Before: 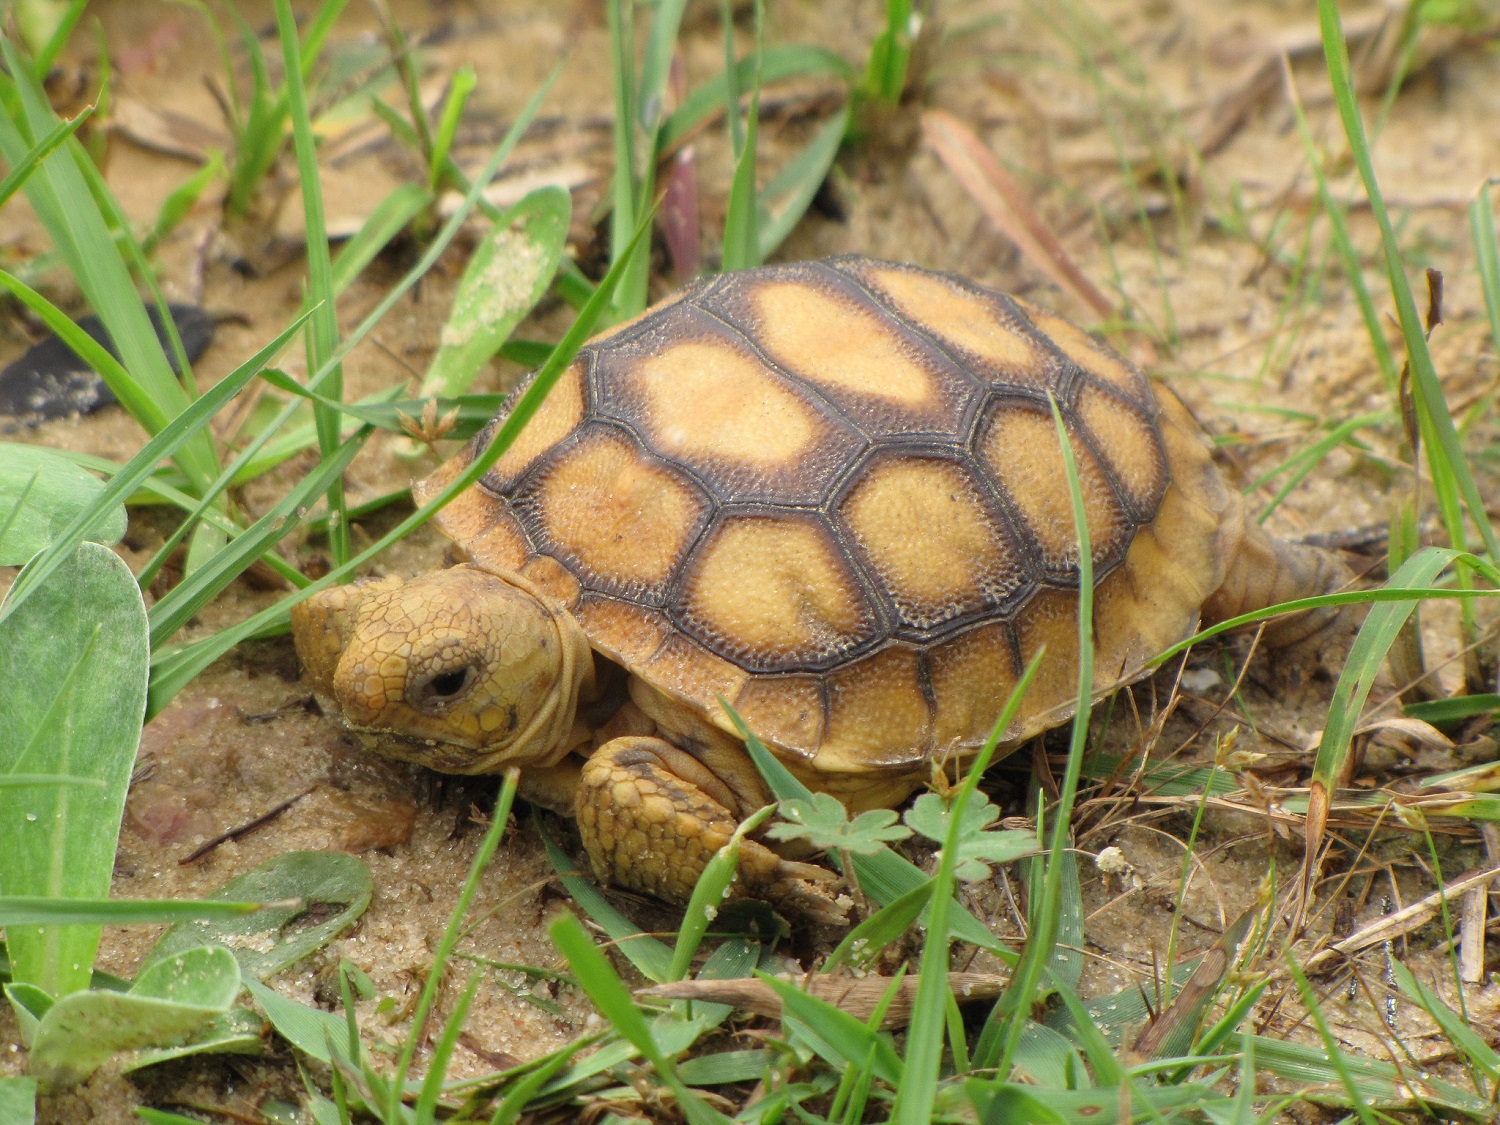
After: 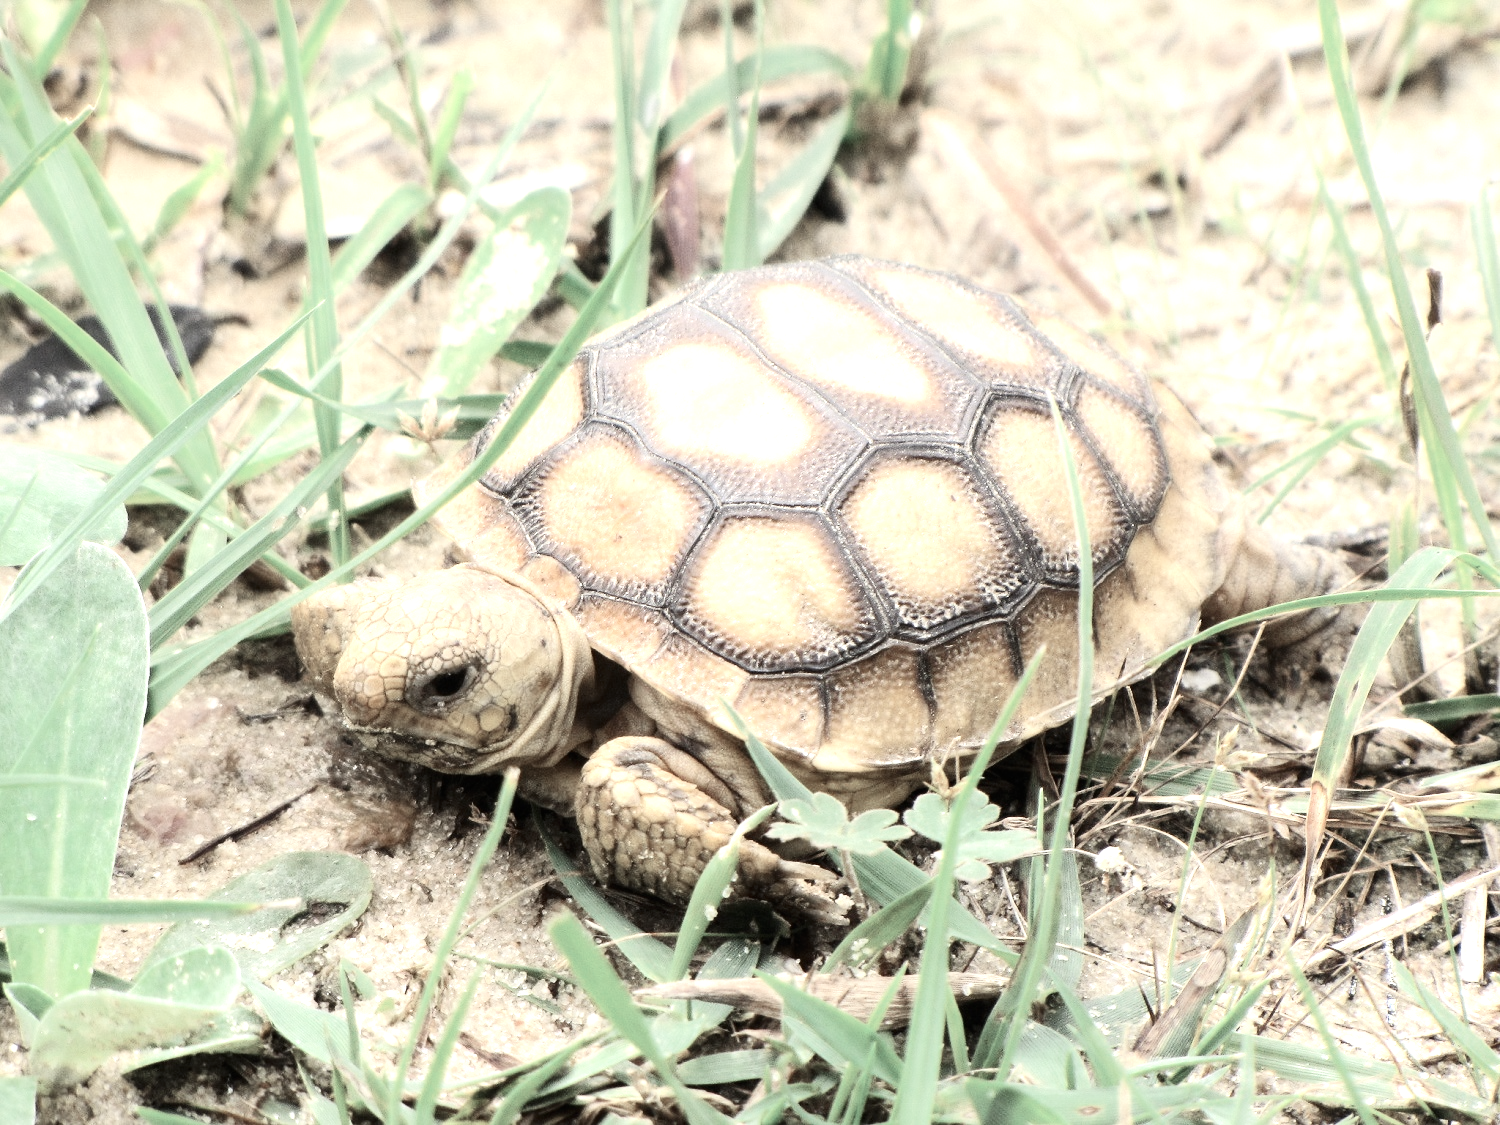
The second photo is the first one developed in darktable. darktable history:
contrast brightness saturation: contrast 0.288
tone equalizer: -8 EV -0.748 EV, -7 EV -0.68 EV, -6 EV -0.581 EV, -5 EV -0.377 EV, -3 EV 0.401 EV, -2 EV 0.6 EV, -1 EV 0.68 EV, +0 EV 0.732 EV, smoothing 1
exposure: exposure 0.6 EV, compensate exposure bias true, compensate highlight preservation false
color correction: highlights b* -0.01, saturation 0.48
color zones: curves: ch0 [(0, 0.5) (0.125, 0.4) (0.25, 0.5) (0.375, 0.4) (0.5, 0.4) (0.625, 0.6) (0.75, 0.6) (0.875, 0.5)]; ch1 [(0, 0.35) (0.125, 0.45) (0.25, 0.35) (0.375, 0.35) (0.5, 0.35) (0.625, 0.35) (0.75, 0.45) (0.875, 0.35)]; ch2 [(0, 0.6) (0.125, 0.5) (0.25, 0.5) (0.375, 0.6) (0.5, 0.6) (0.625, 0.5) (0.75, 0.5) (0.875, 0.5)]
